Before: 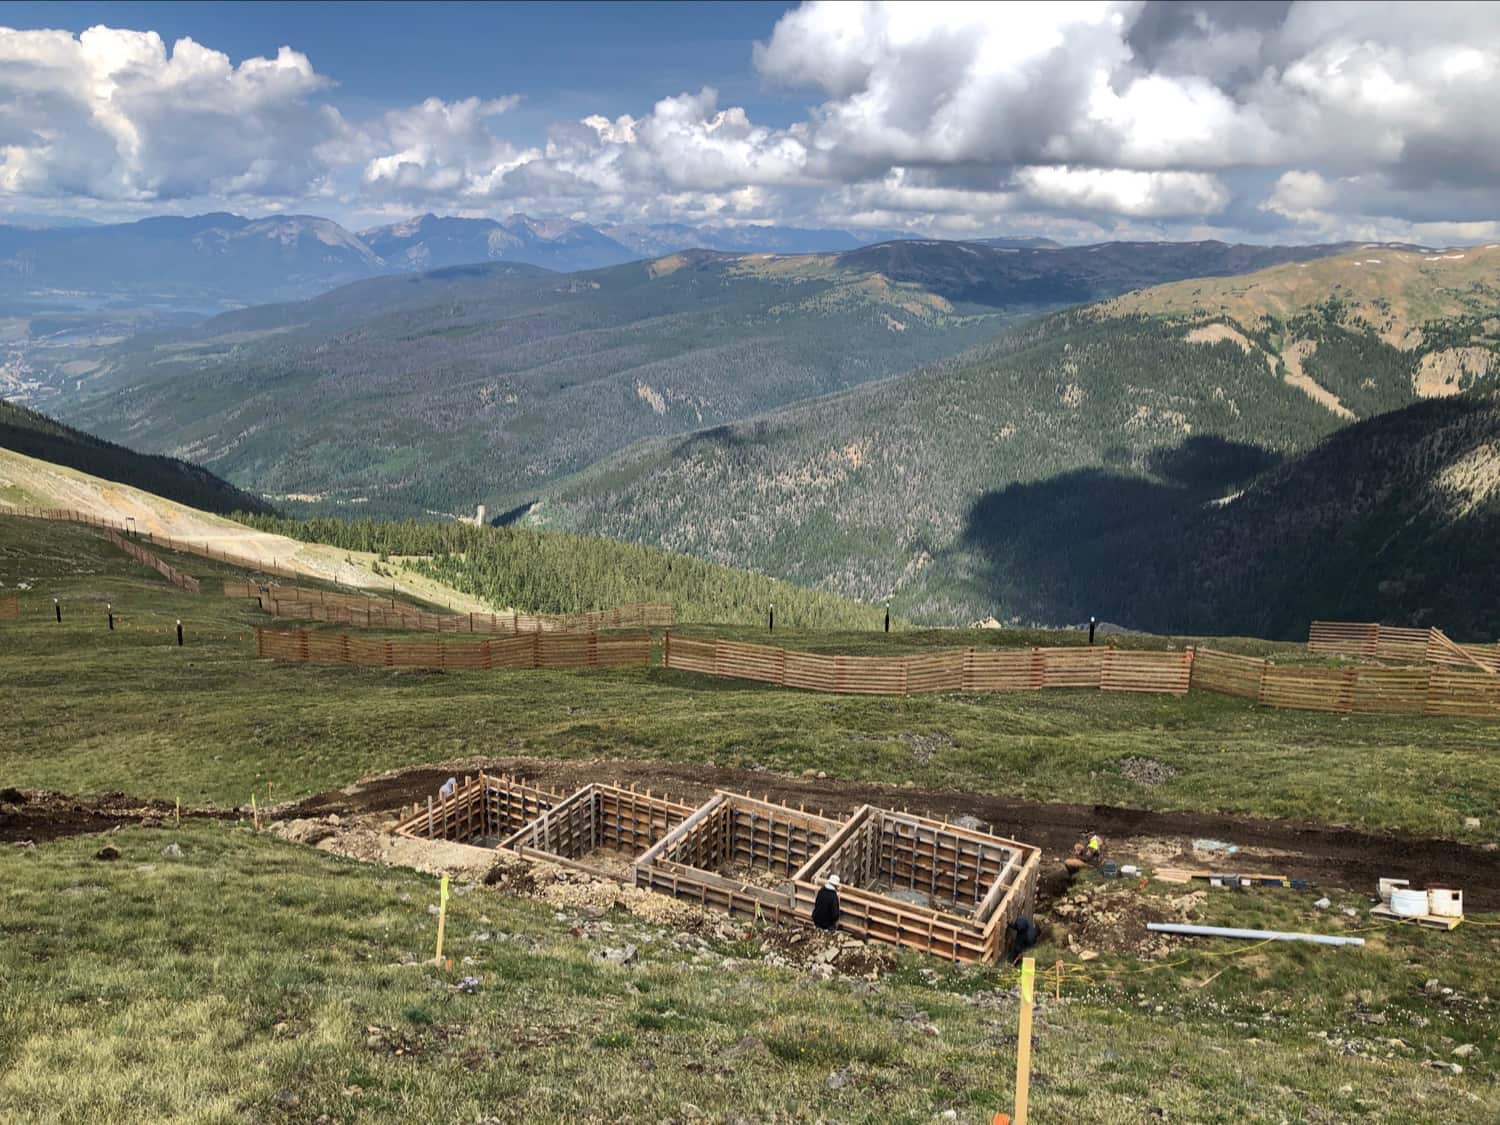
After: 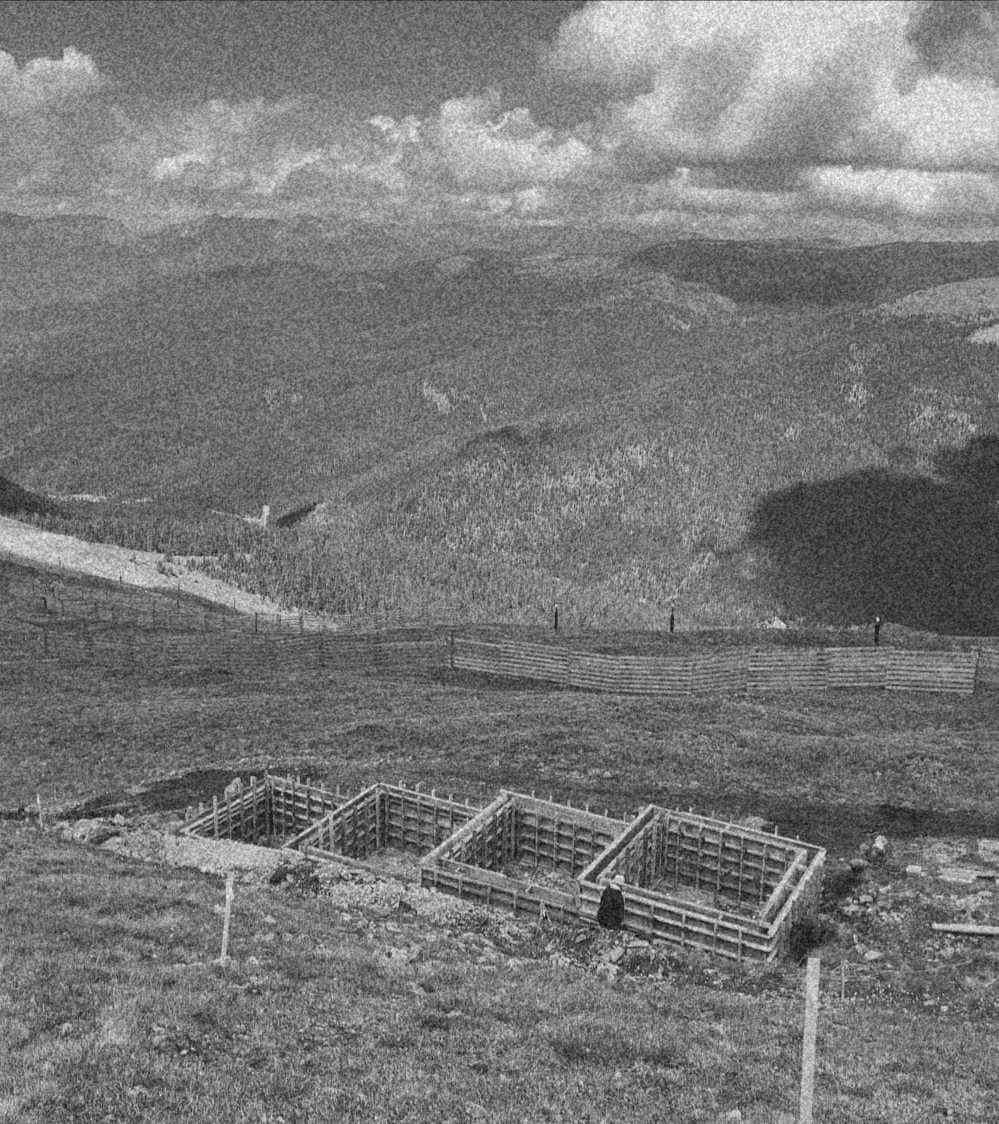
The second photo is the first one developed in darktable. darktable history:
contrast brightness saturation: contrast -0.28
color balance rgb: perceptual saturation grading › global saturation 30%, global vibrance 20%
monochrome: a 32, b 64, size 2.3, highlights 1
grain: coarseness 46.9 ISO, strength 50.21%, mid-tones bias 0%
crop and rotate: left 14.385%, right 18.948%
